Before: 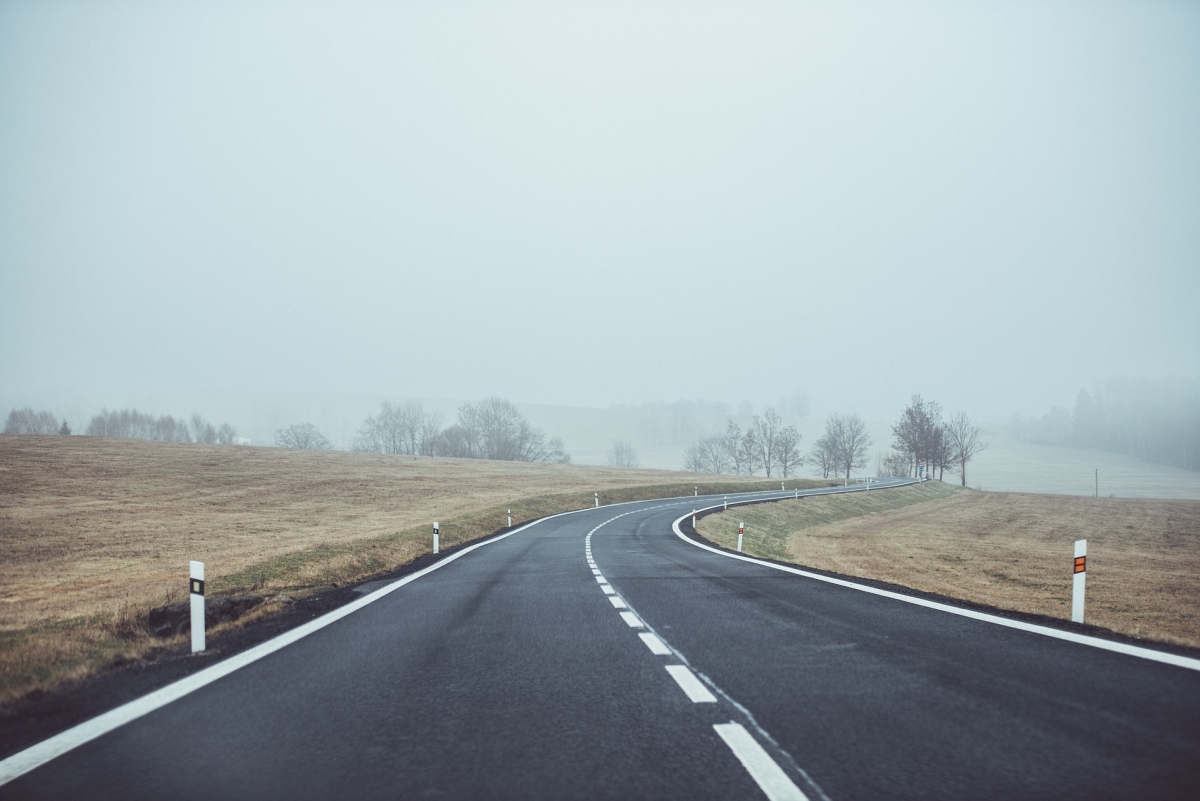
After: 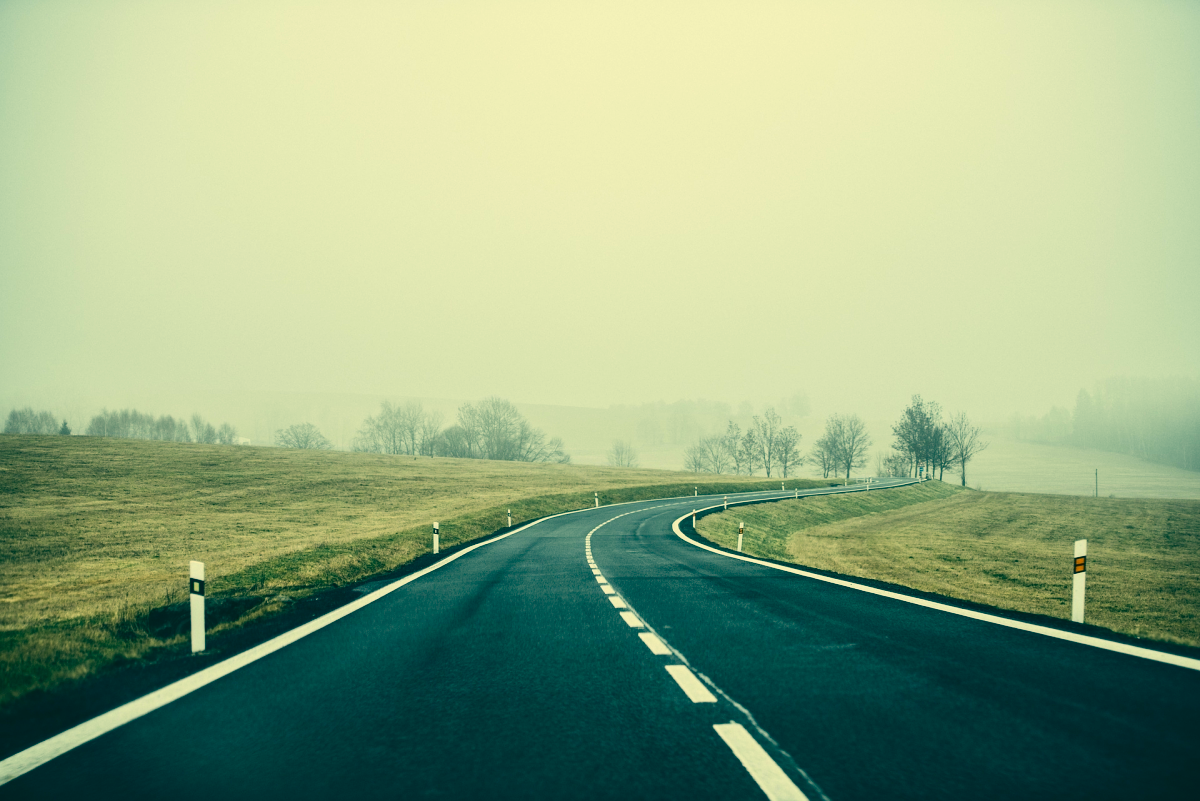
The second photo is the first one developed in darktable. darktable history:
color correction: highlights a* 1.83, highlights b* 34.02, shadows a* -36.68, shadows b* -5.48
contrast brightness saturation: contrast 0.21, brightness -0.11, saturation 0.21
